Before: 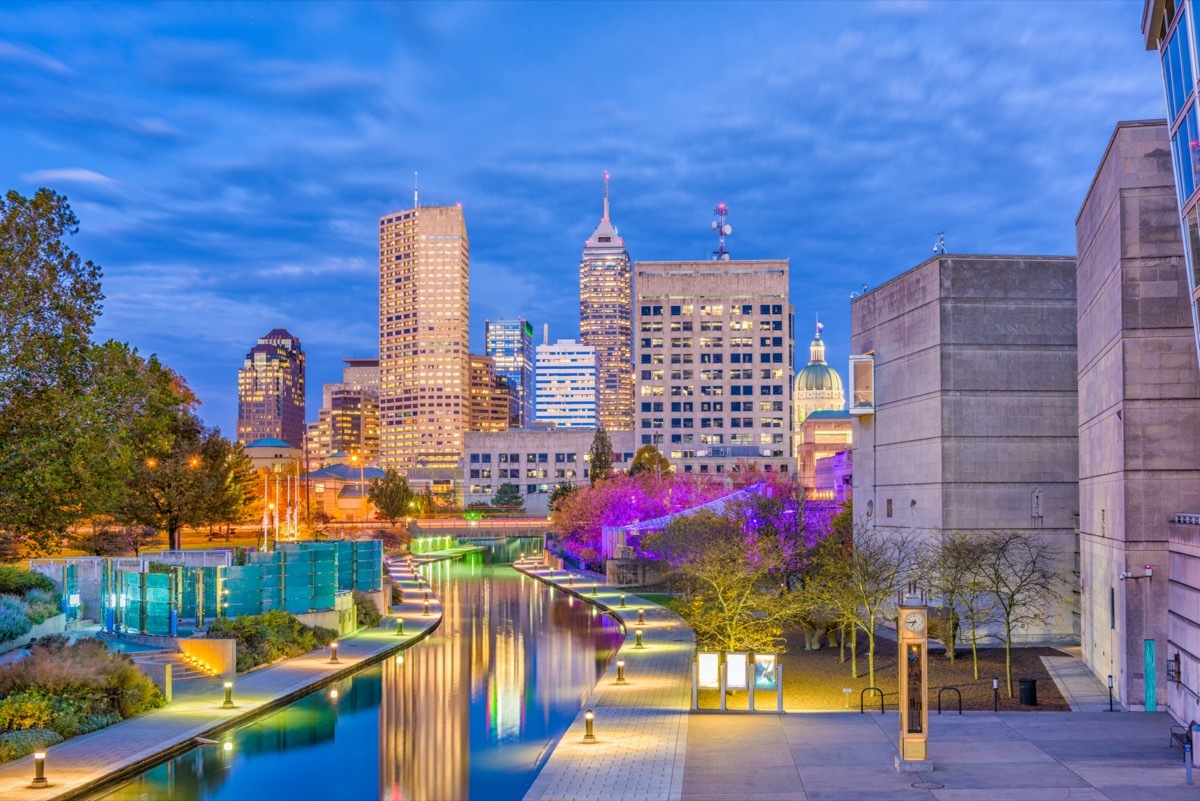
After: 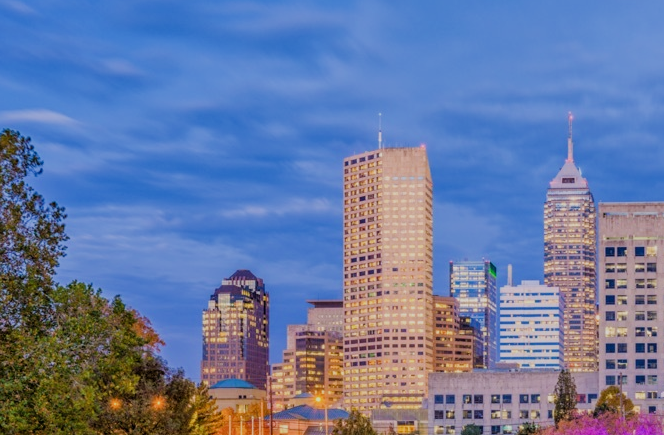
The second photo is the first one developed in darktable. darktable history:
filmic rgb: black relative exposure -7.65 EV, white relative exposure 4.56 EV, hardness 3.61
crop and rotate: left 3.068%, top 7.521%, right 41.541%, bottom 38.152%
